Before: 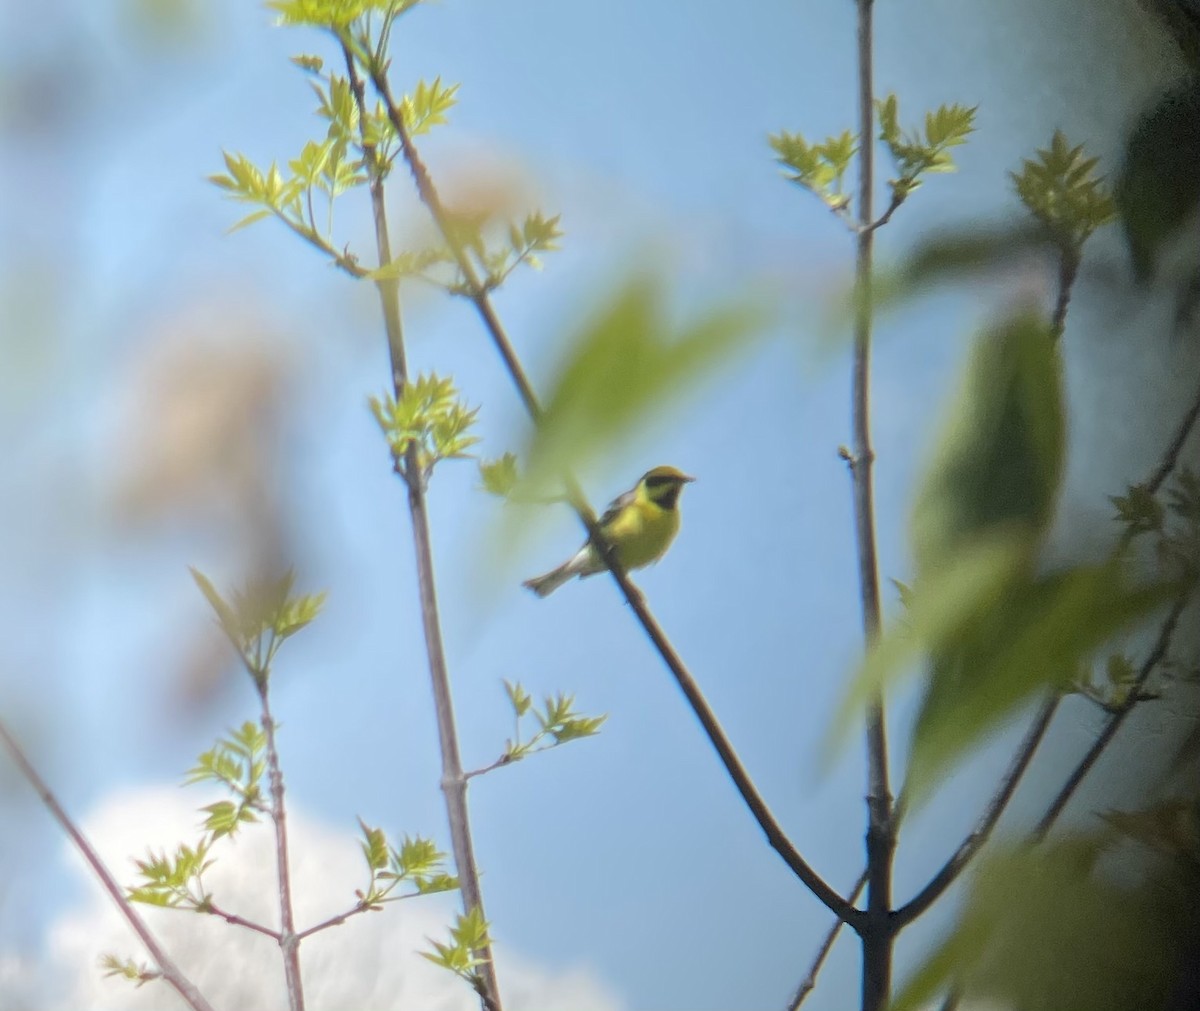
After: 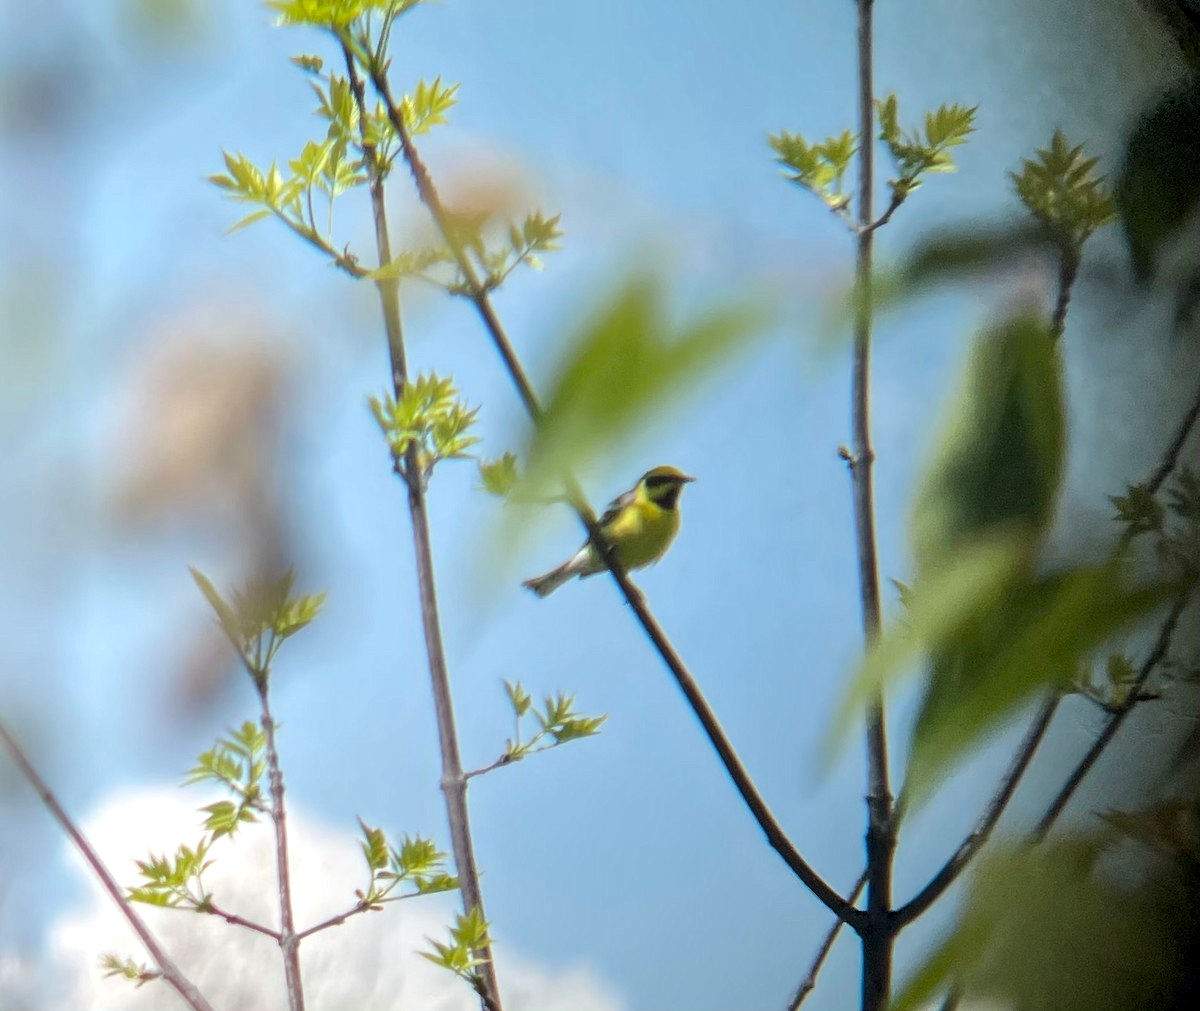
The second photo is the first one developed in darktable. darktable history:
local contrast: detail 135%, midtone range 0.75
exposure: compensate highlight preservation false
